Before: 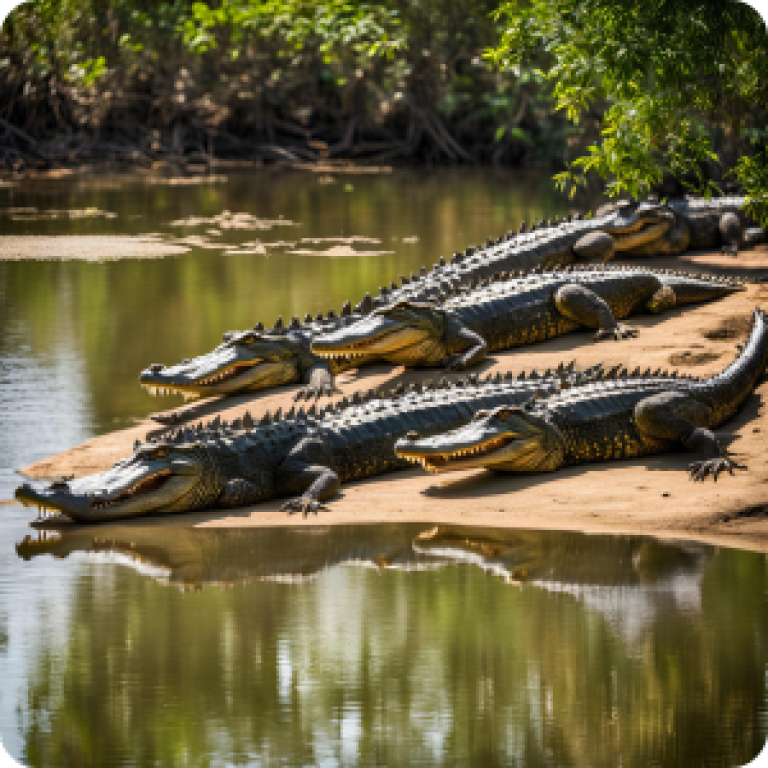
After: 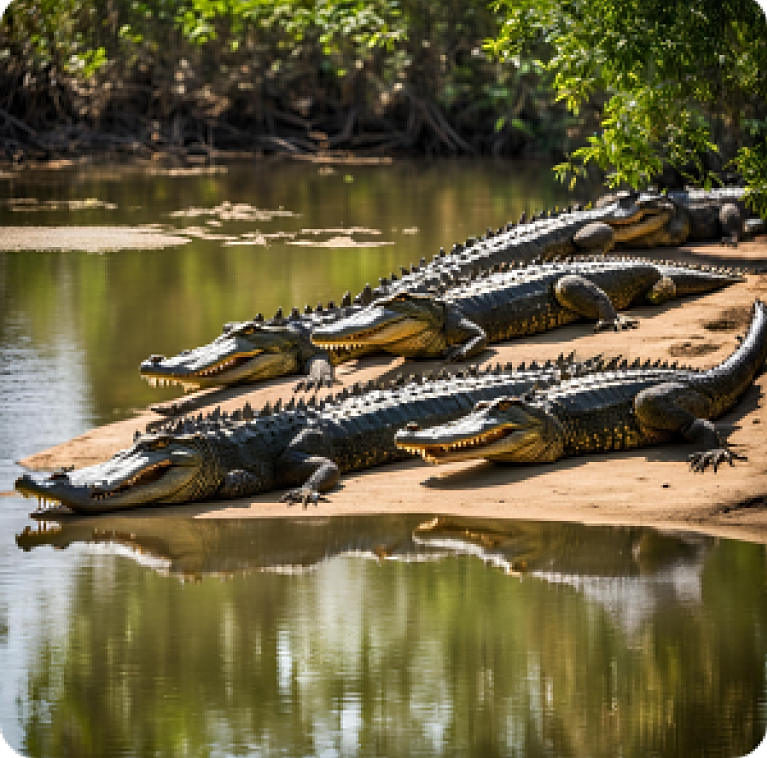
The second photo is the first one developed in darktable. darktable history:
sharpen: on, module defaults
crop: top 1.276%, right 0.006%
